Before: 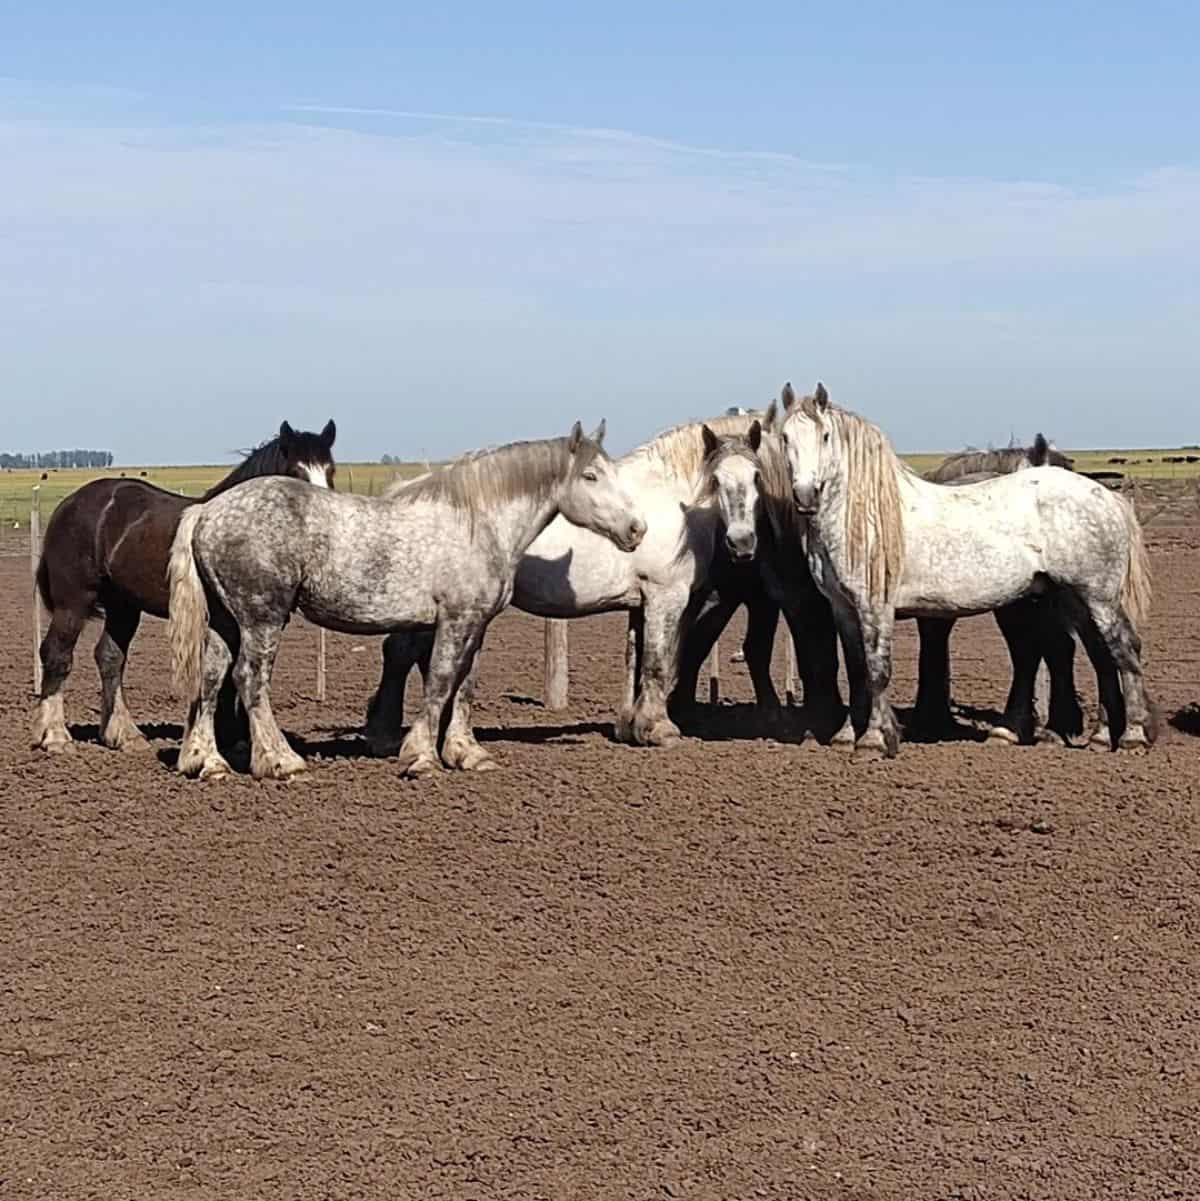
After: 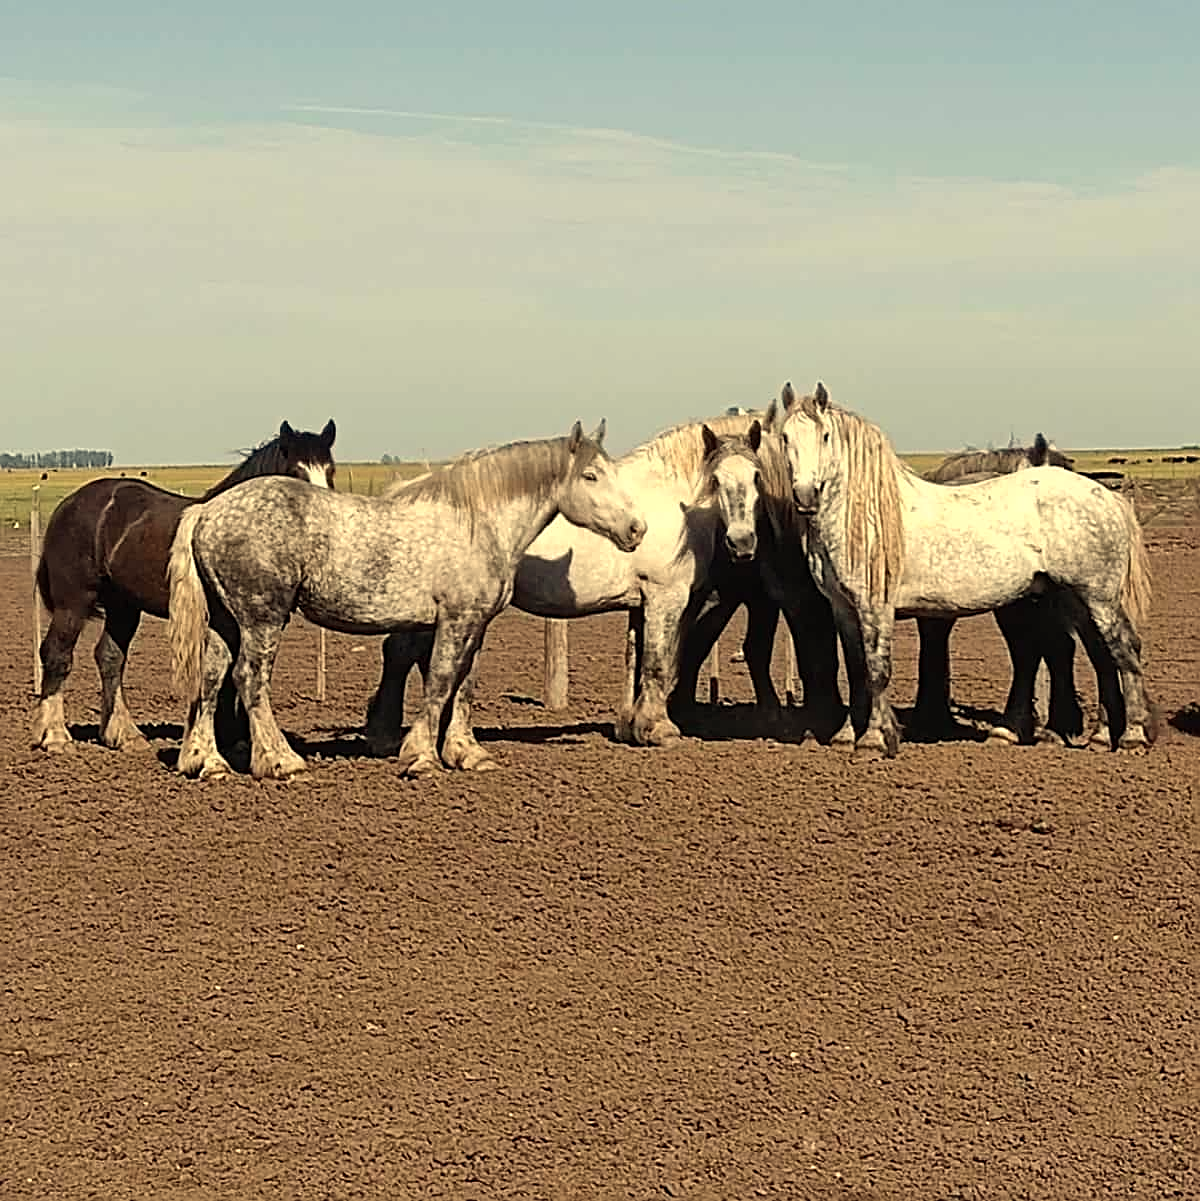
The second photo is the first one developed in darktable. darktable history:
white balance: red 1.08, blue 0.791
sharpen: amount 0.575
